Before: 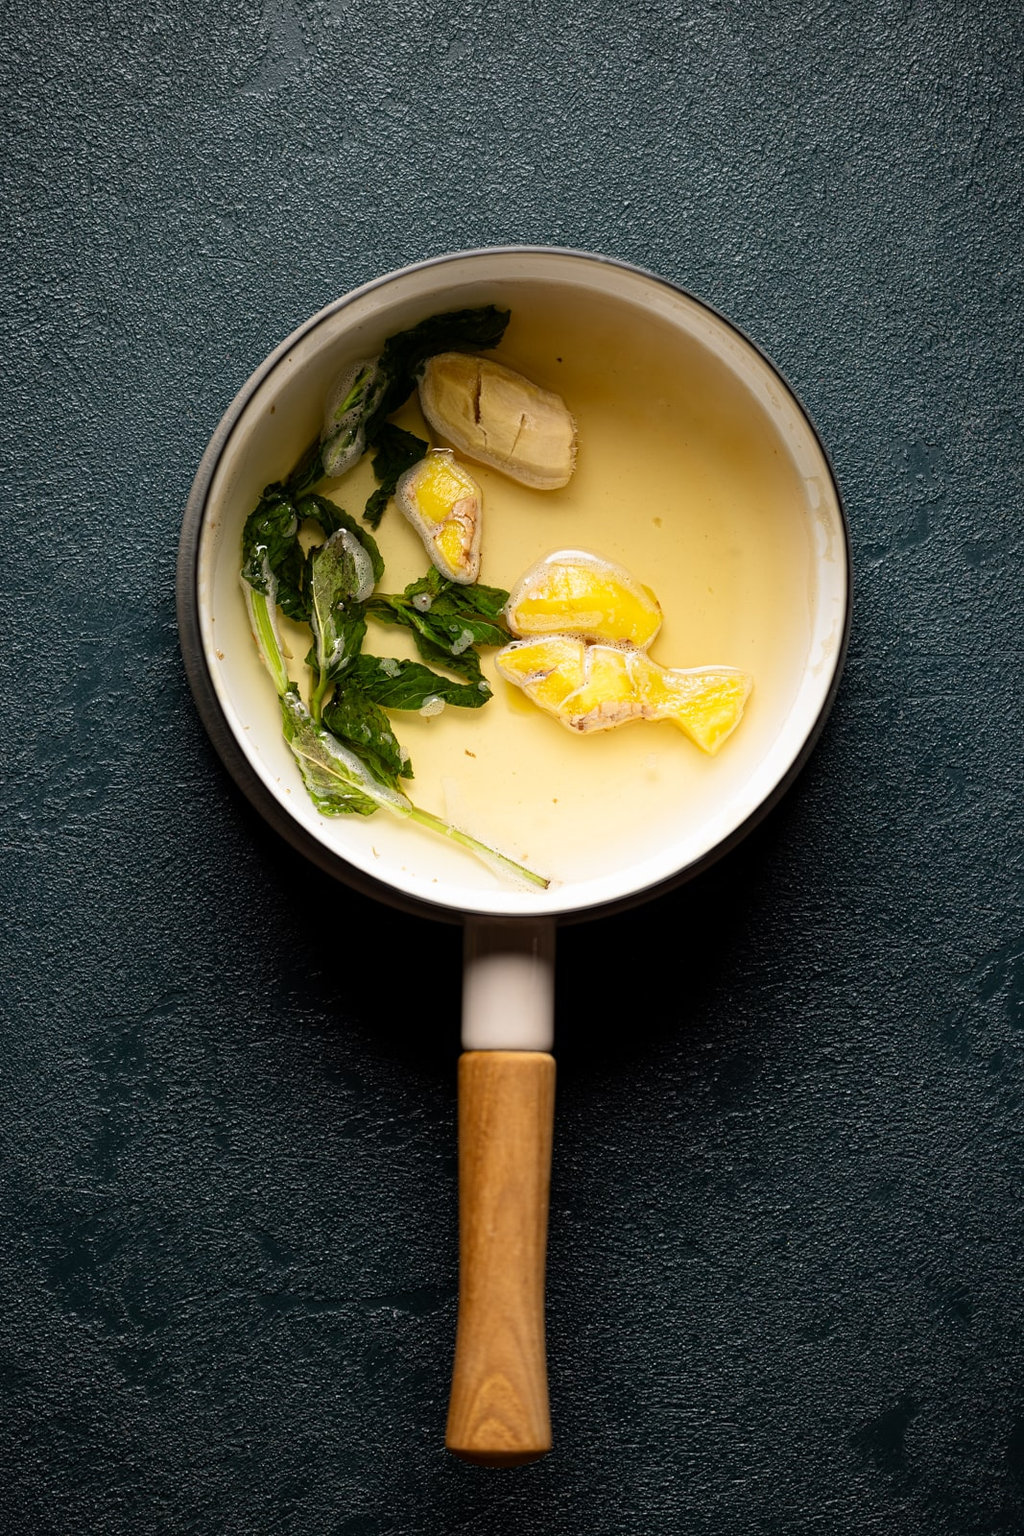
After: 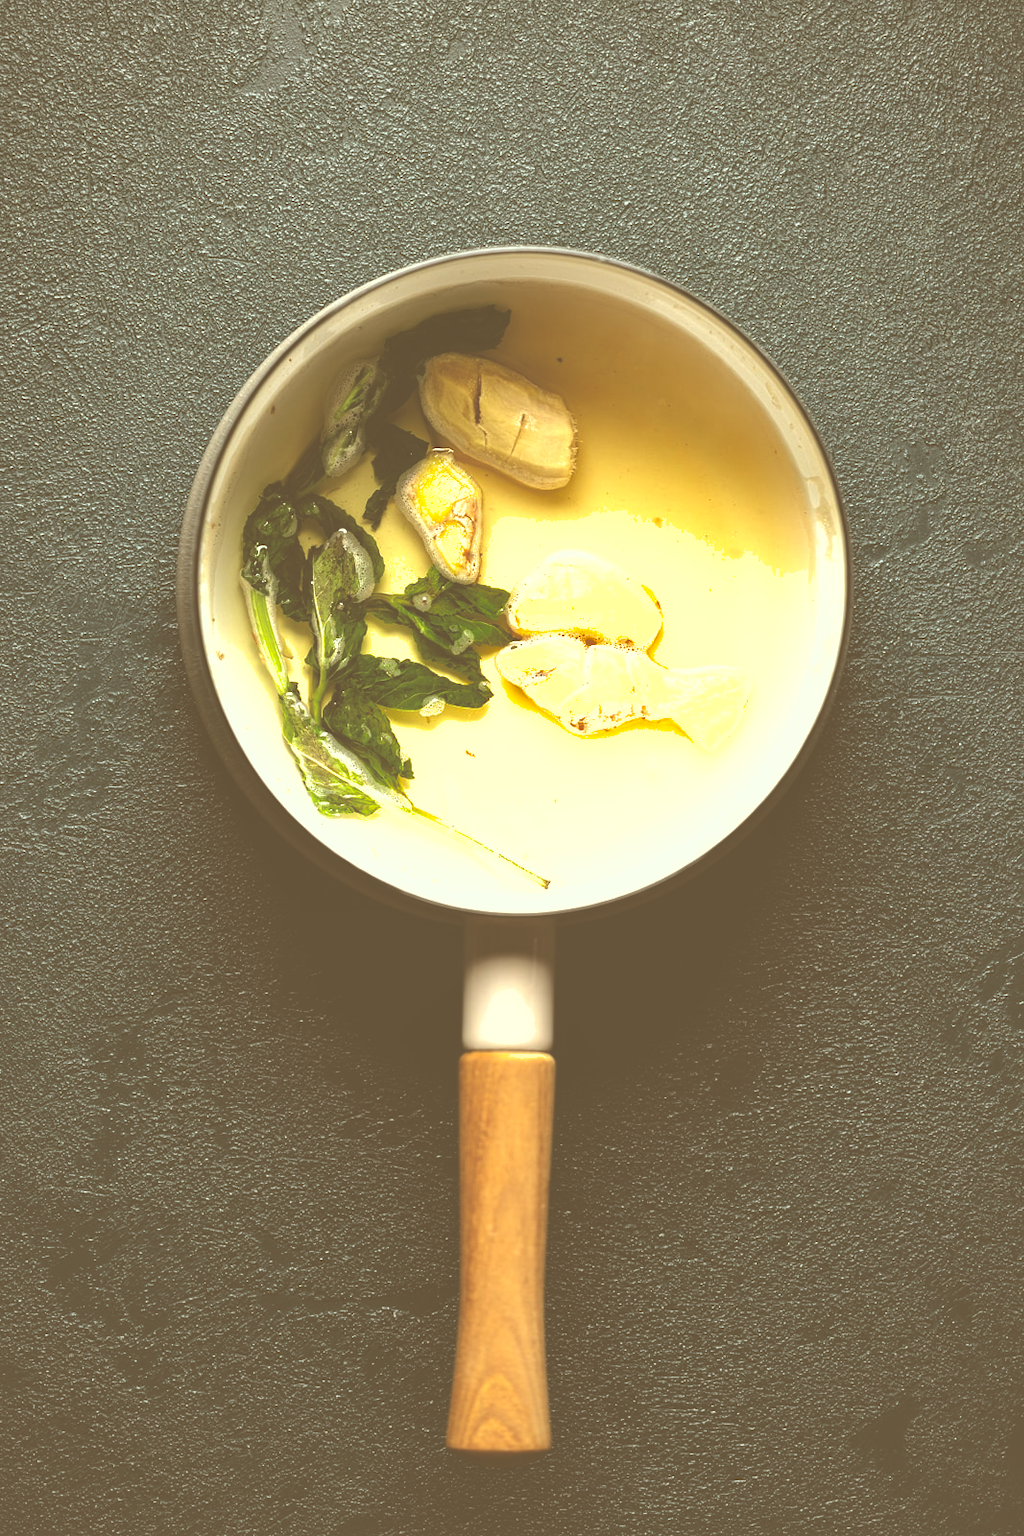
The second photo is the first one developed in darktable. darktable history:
tone equalizer: -8 EV -0.407 EV, -7 EV -0.383 EV, -6 EV -0.328 EV, -5 EV -0.197 EV, -3 EV 0.203 EV, -2 EV 0.345 EV, -1 EV 0.4 EV, +0 EV 0.388 EV, edges refinement/feathering 500, mask exposure compensation -1.57 EV, preserve details no
color correction: highlights a* -6.03, highlights b* 9.22, shadows a* 10.82, shadows b* 23.48
shadows and highlights: on, module defaults
exposure: black level correction -0.07, exposure 0.5 EV, compensate highlight preservation false
